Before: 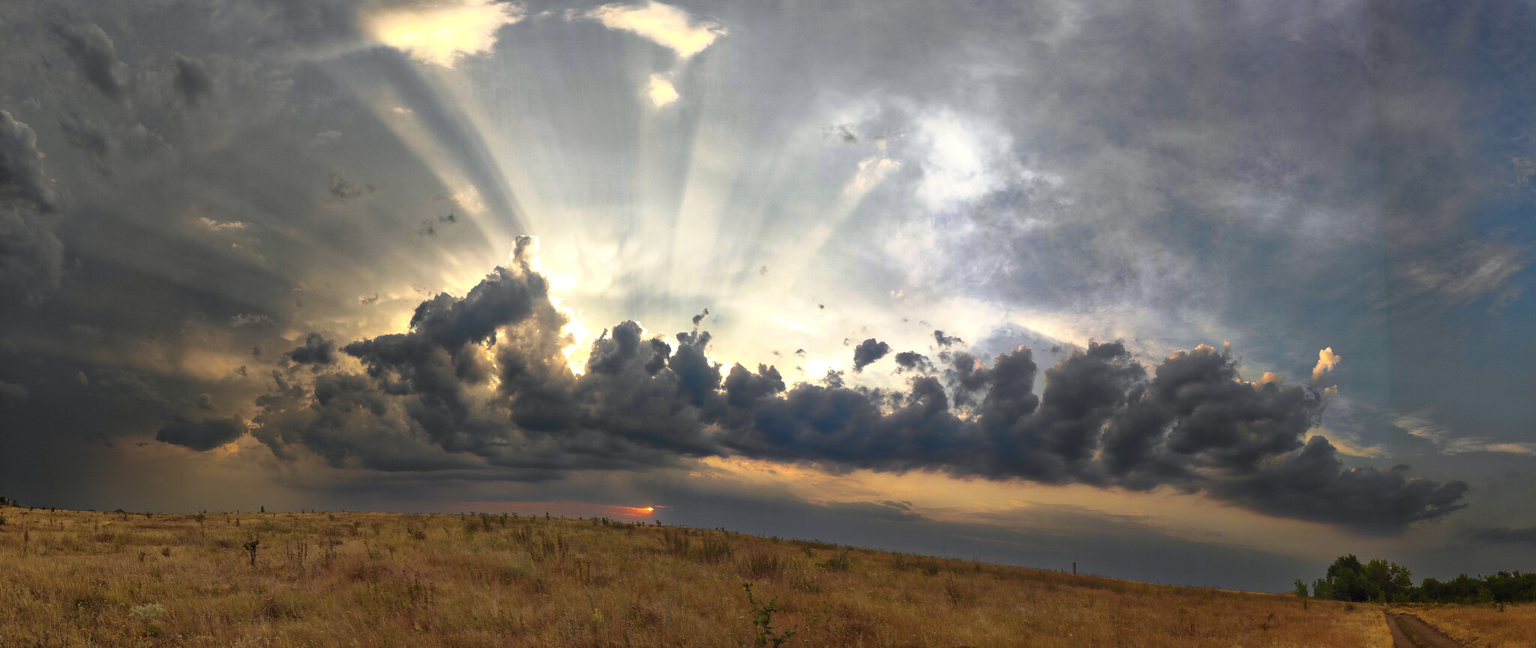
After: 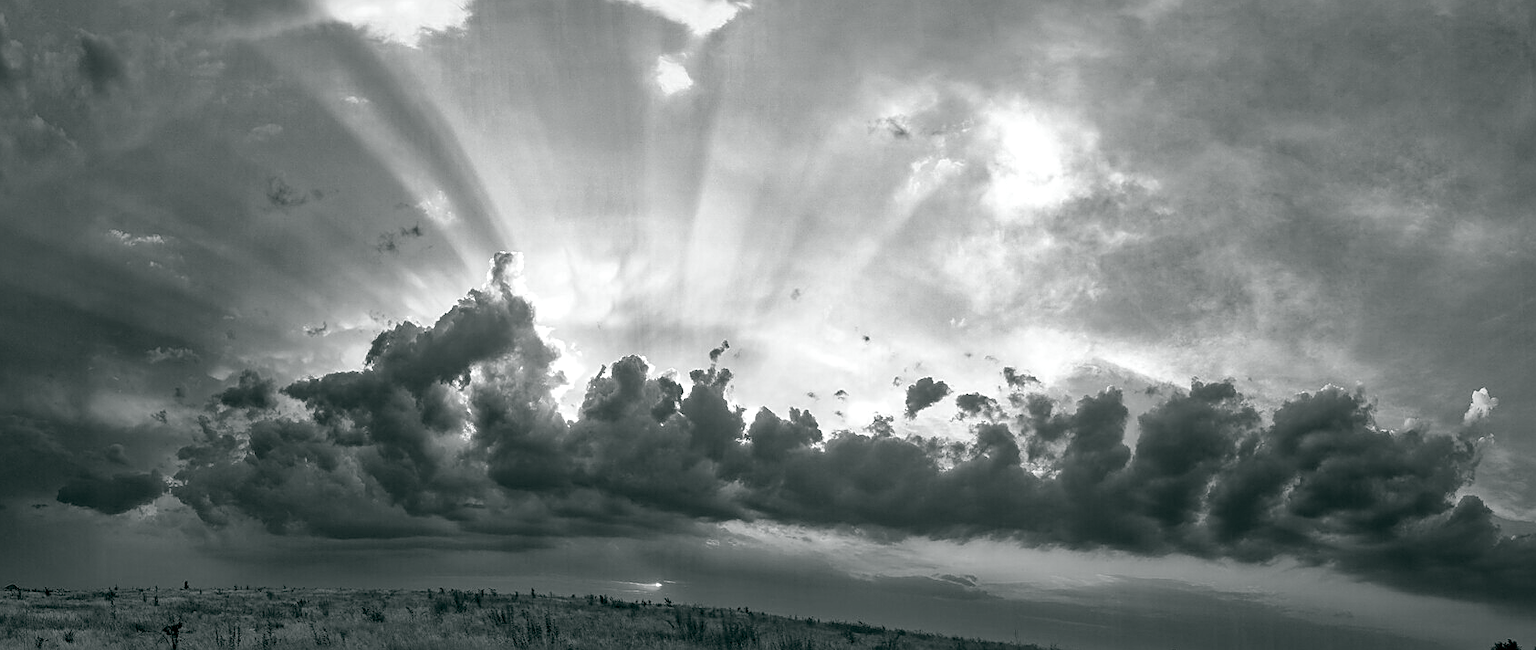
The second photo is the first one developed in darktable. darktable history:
crop and rotate: left 7.169%, top 4.405%, right 10.634%, bottom 12.988%
sharpen: on, module defaults
local contrast: detail 130%
color zones: curves: ch0 [(0, 0.473) (0.001, 0.473) (0.226, 0.548) (0.4, 0.589) (0.525, 0.54) (0.728, 0.403) (0.999, 0.473) (1, 0.473)]; ch1 [(0, 0.619) (0.001, 0.619) (0.234, 0.388) (0.4, 0.372) (0.528, 0.422) (0.732, 0.53) (0.999, 0.619) (1, 0.619)]; ch2 [(0, 0.547) (0.001, 0.547) (0.226, 0.45) (0.4, 0.525) (0.525, 0.585) (0.8, 0.511) (0.999, 0.547) (1, 0.547)]
color balance rgb: shadows lift › chroma 2.027%, shadows lift › hue 185.67°, global offset › luminance -0.341%, global offset › chroma 0.107%, global offset › hue 166.96°, perceptual saturation grading › global saturation 0.229%, global vibrance 9.305%
color calibration: output gray [0.246, 0.254, 0.501, 0], x 0.37, y 0.382, temperature 4303.71 K, gamut compression 1.73
